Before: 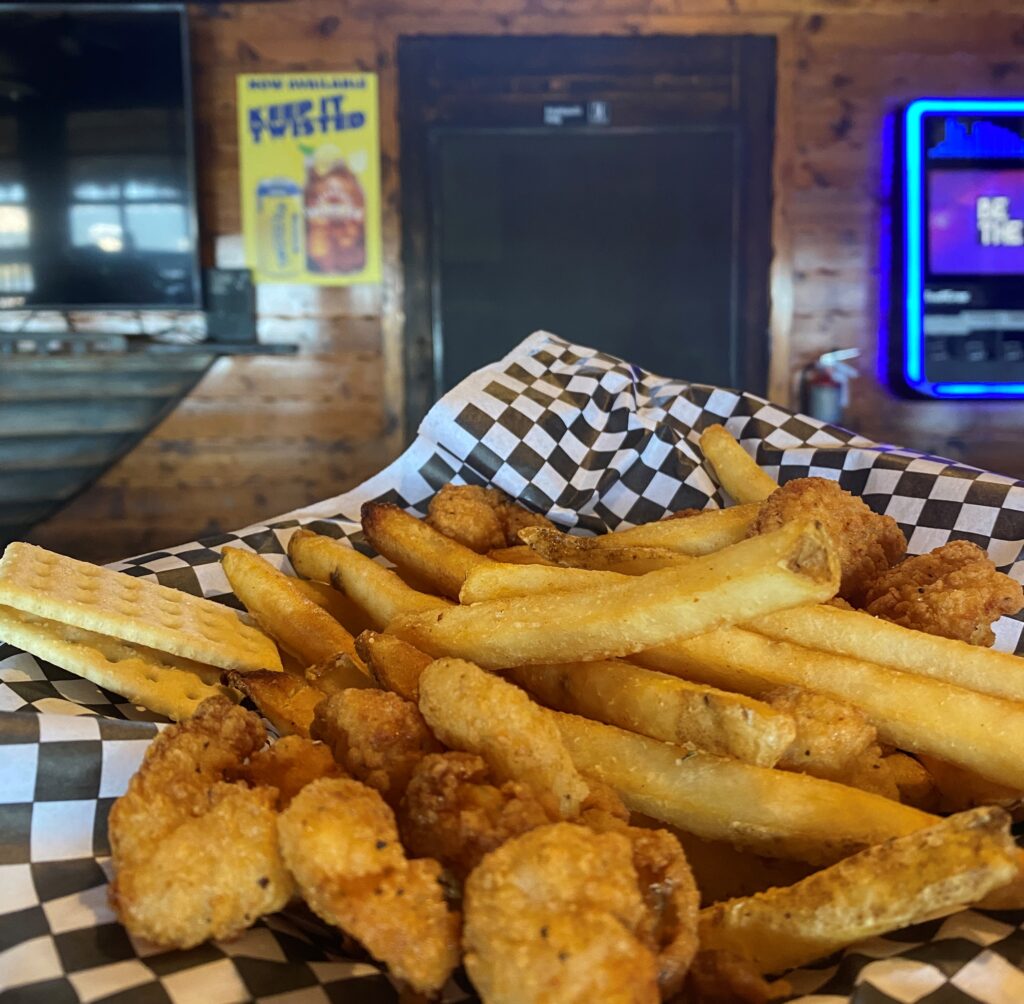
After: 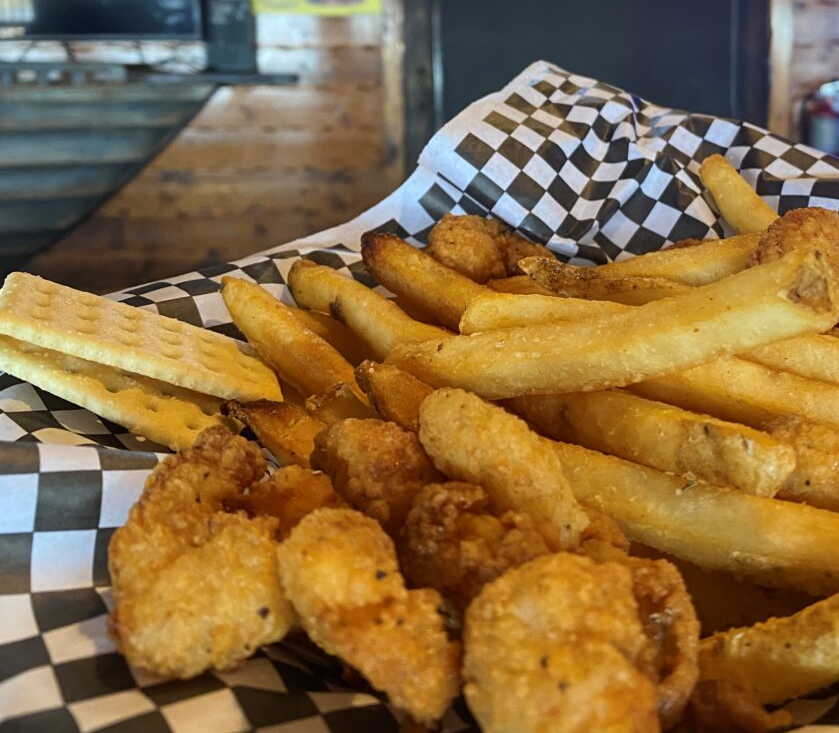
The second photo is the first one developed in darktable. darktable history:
crop: top 26.918%, right 18.031%
